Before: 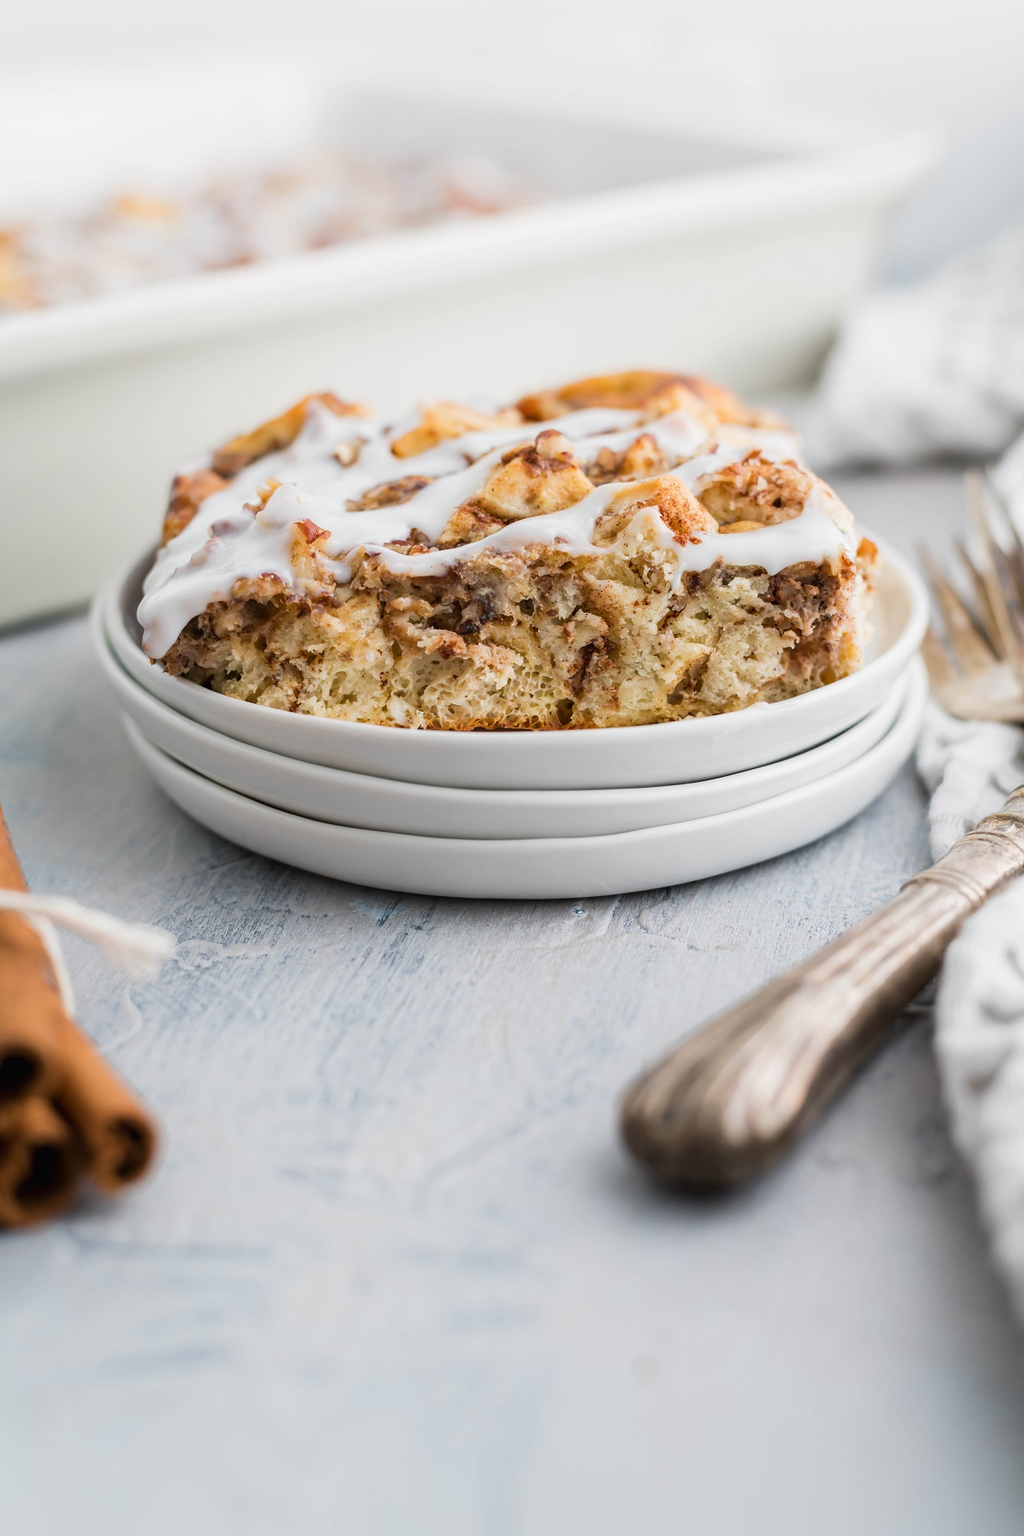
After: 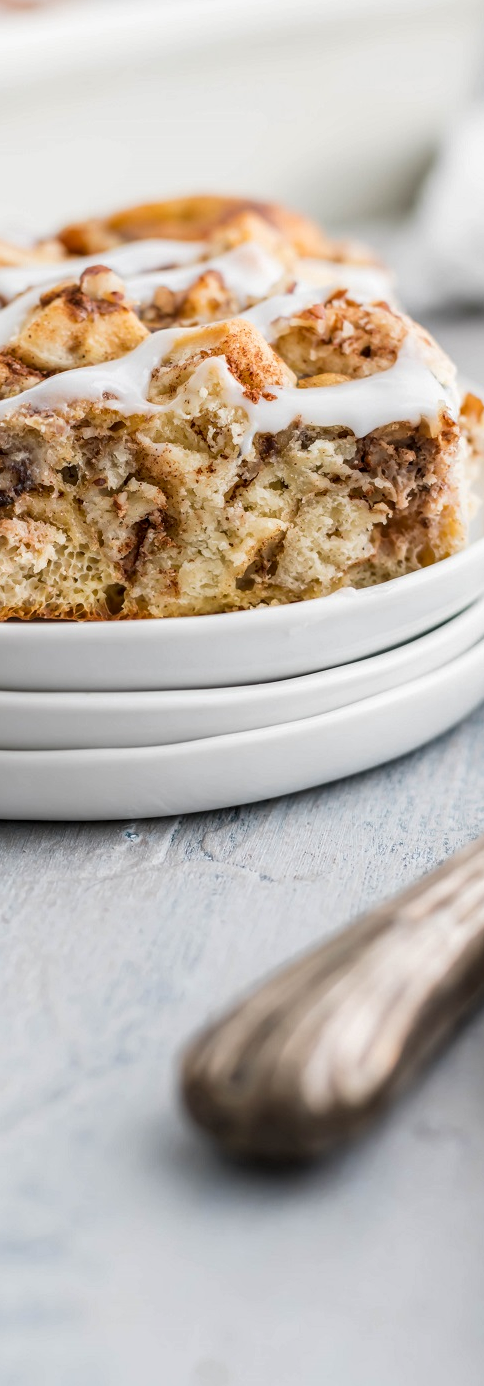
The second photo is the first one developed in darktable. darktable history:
local contrast: on, module defaults
crop: left 45.721%, top 13.393%, right 14.118%, bottom 10.01%
